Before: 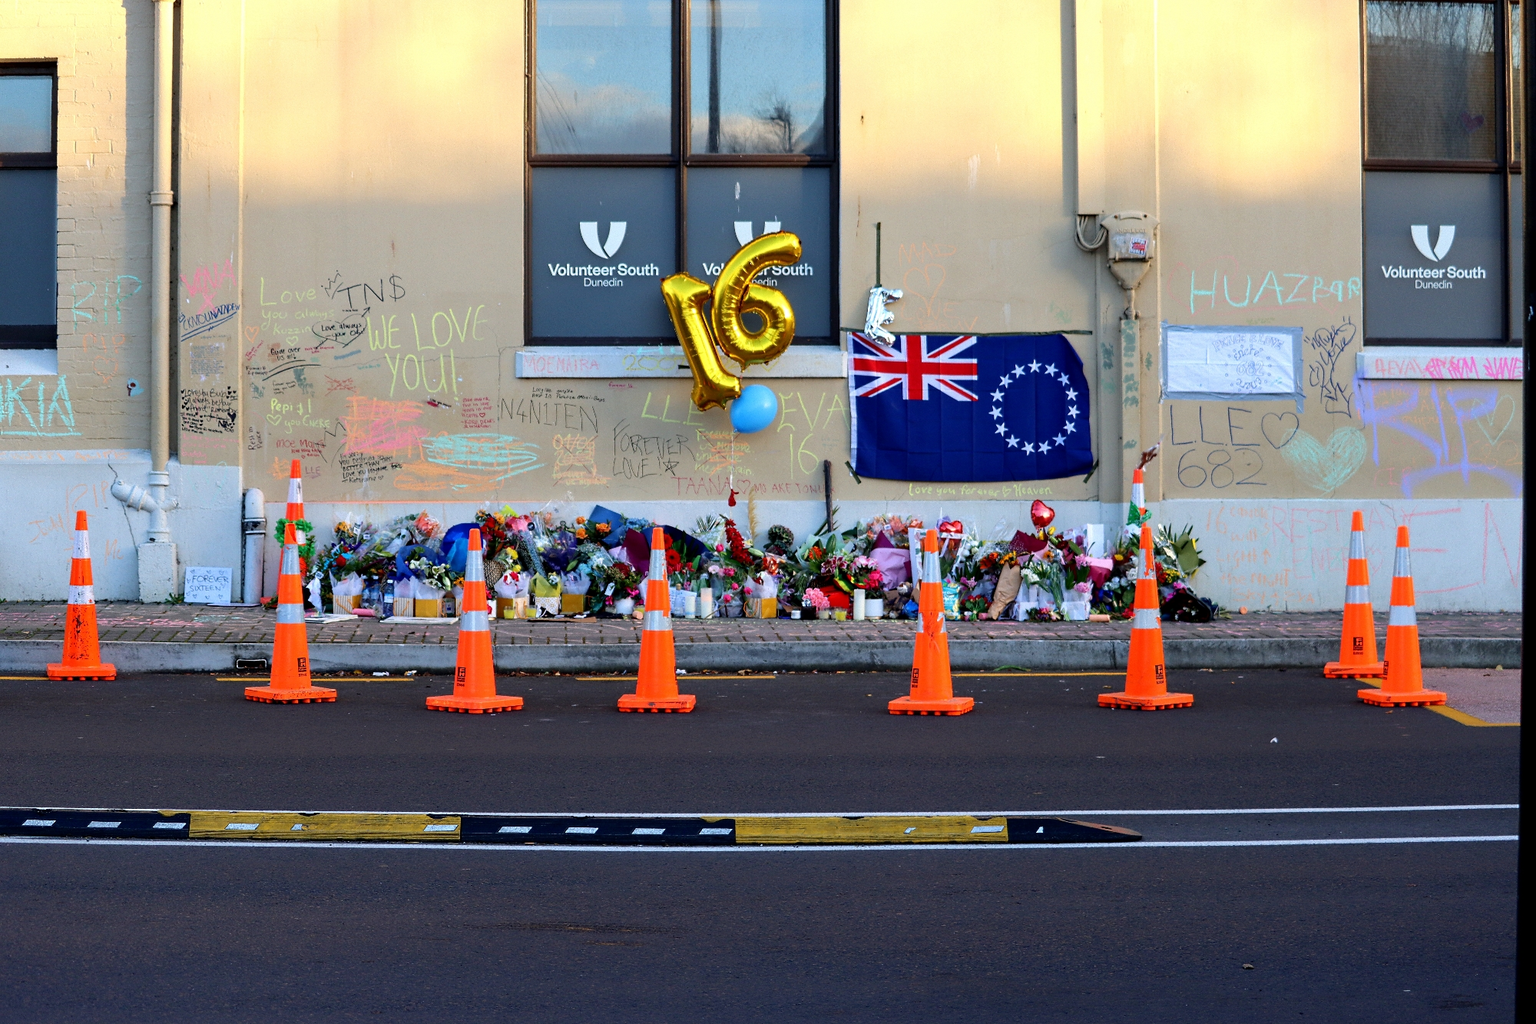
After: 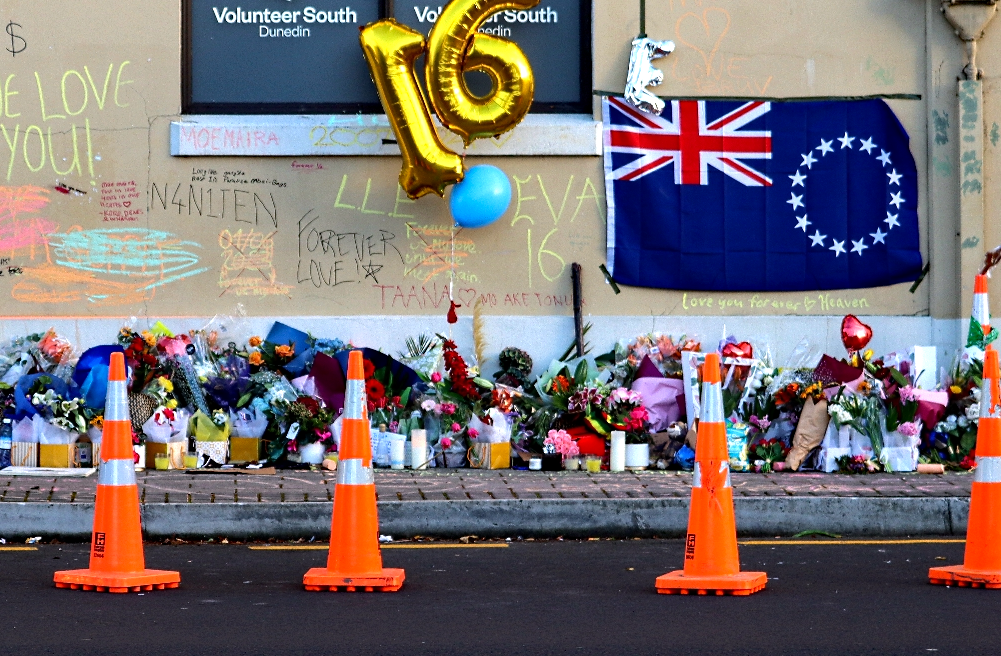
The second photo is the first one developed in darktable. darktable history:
tone equalizer: -8 EV -0.441 EV, -7 EV -0.382 EV, -6 EV -0.324 EV, -5 EV -0.232 EV, -3 EV 0.231 EV, -2 EV 0.32 EV, -1 EV 0.415 EV, +0 EV 0.399 EV, edges refinement/feathering 500, mask exposure compensation -1.57 EV, preserve details no
crop: left 25.084%, top 25.278%, right 24.819%, bottom 25.465%
haze removal: compatibility mode true, adaptive false
